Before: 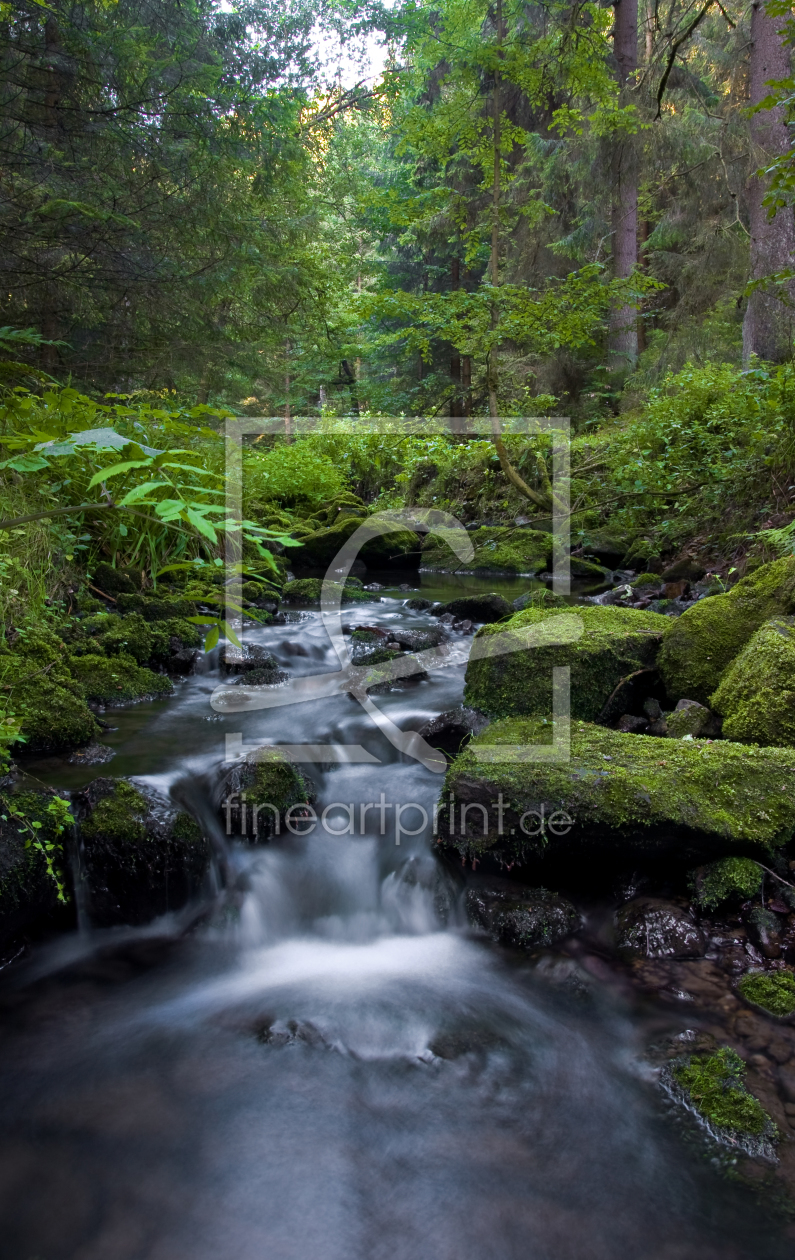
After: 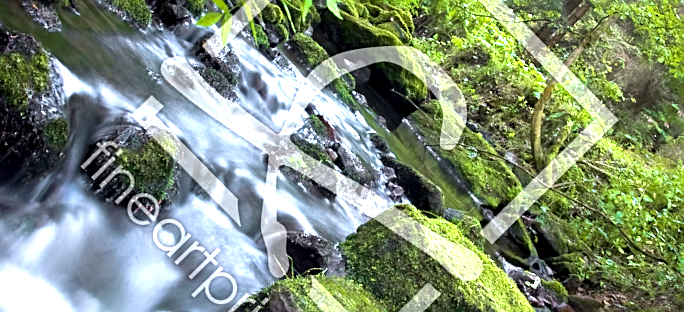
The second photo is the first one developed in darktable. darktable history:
sharpen: on, module defaults
exposure: black level correction 0.001, exposure 1.731 EV, compensate exposure bias true, compensate highlight preservation false
crop and rotate: angle -45.56°, top 16.672%, right 0.961%, bottom 11.707%
